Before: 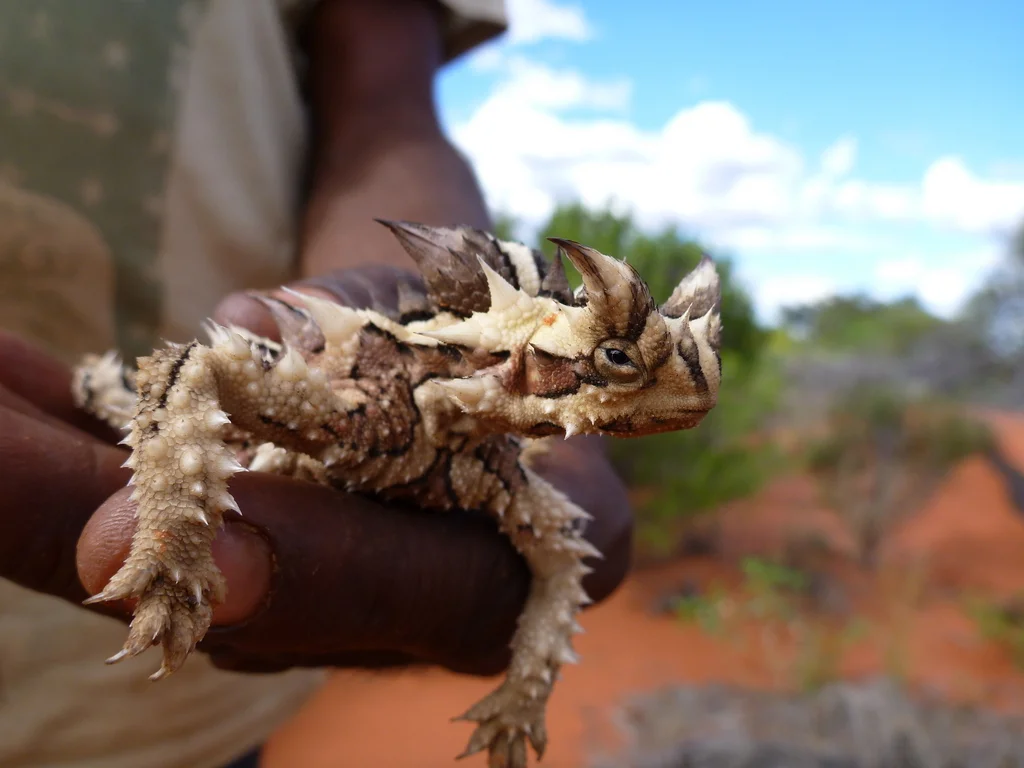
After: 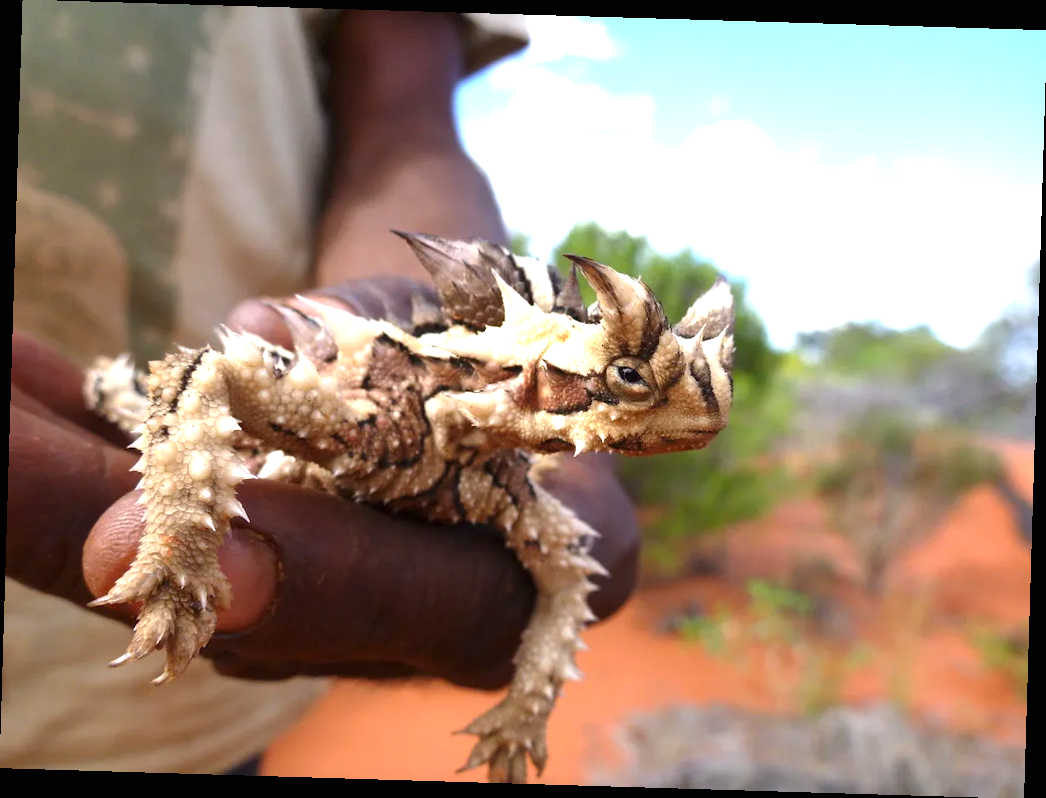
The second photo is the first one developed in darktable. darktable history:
exposure: black level correction 0, exposure 1.1 EV, compensate exposure bias true, compensate highlight preservation false
rotate and perspective: rotation 1.72°, automatic cropping off
